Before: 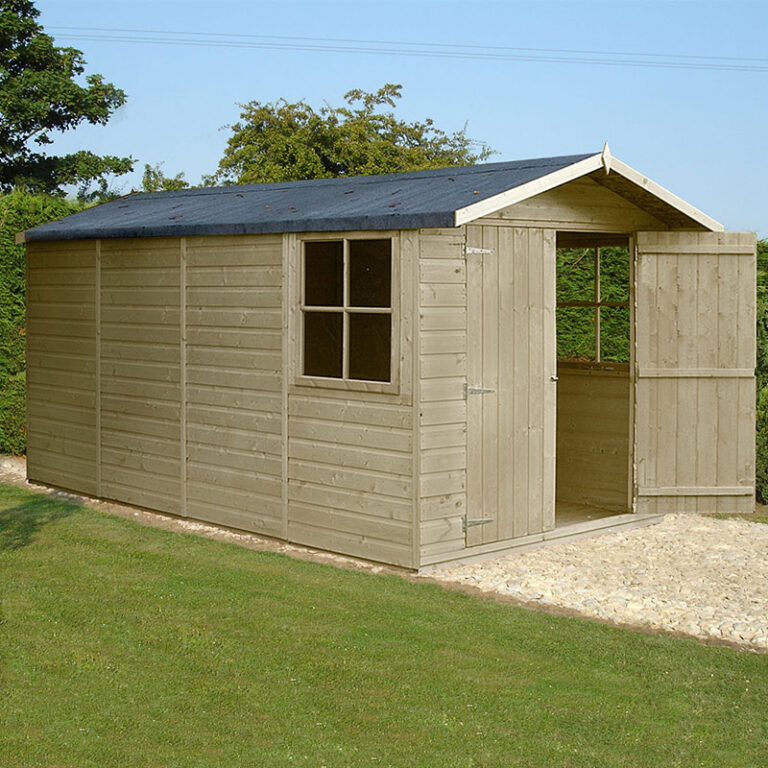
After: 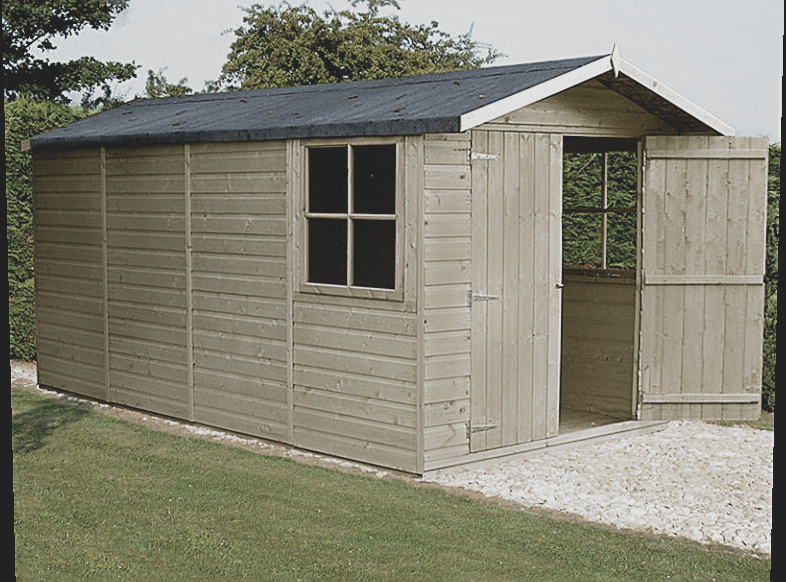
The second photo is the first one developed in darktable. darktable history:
shadows and highlights: shadows 0, highlights 40
sharpen: on, module defaults
contrast brightness saturation: contrast -0.26, saturation -0.43
rotate and perspective: lens shift (vertical) 0.048, lens shift (horizontal) -0.024, automatic cropping off
filmic rgb: black relative exposure -8.2 EV, white relative exposure 2.2 EV, threshold 3 EV, hardness 7.11, latitude 75%, contrast 1.325, highlights saturation mix -2%, shadows ↔ highlights balance 30%, preserve chrominance RGB euclidean norm, color science v5 (2021), contrast in shadows safe, contrast in highlights safe, enable highlight reconstruction true
crop: top 13.819%, bottom 11.169%
